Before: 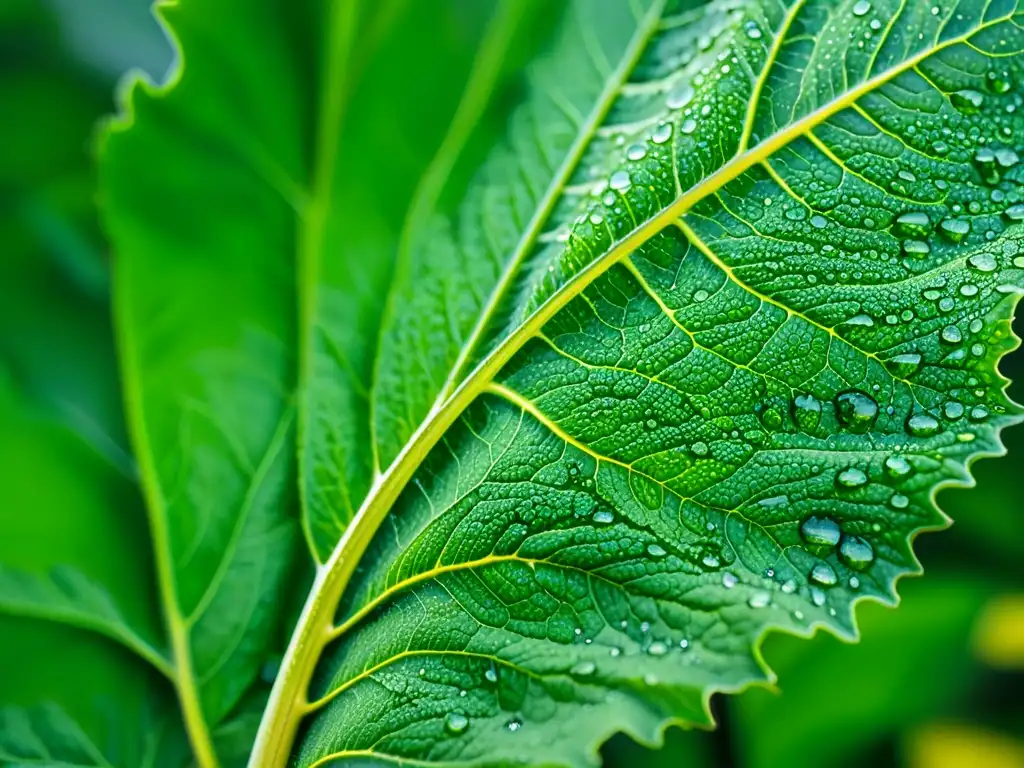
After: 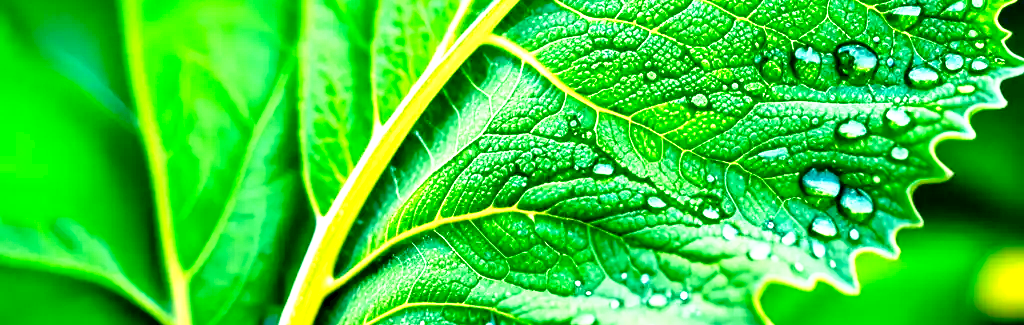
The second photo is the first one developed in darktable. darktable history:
crop: top 45.416%, bottom 12.168%
exposure: black level correction 0.011, exposure 1.079 EV, compensate highlight preservation false
tone curve: curves: ch0 [(0, 0) (0.003, 0.047) (0.011, 0.047) (0.025, 0.047) (0.044, 0.049) (0.069, 0.051) (0.1, 0.062) (0.136, 0.086) (0.177, 0.125) (0.224, 0.178) (0.277, 0.246) (0.335, 0.324) (0.399, 0.407) (0.468, 0.48) (0.543, 0.57) (0.623, 0.675) (0.709, 0.772) (0.801, 0.876) (0.898, 0.963) (1, 1)], preserve colors none
